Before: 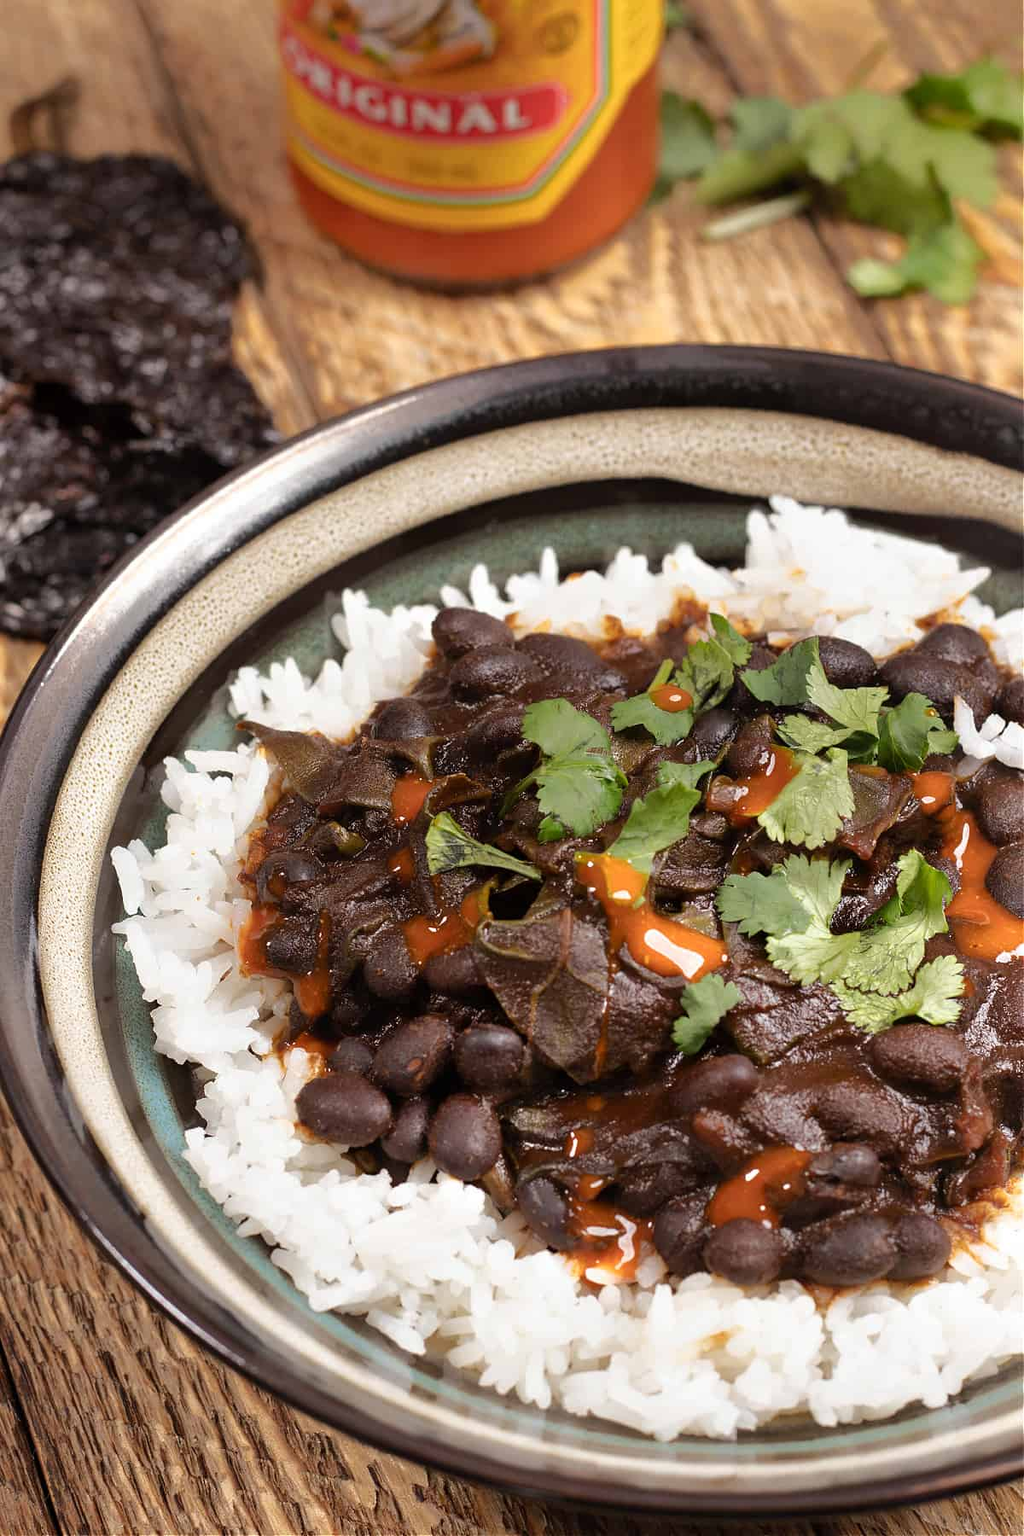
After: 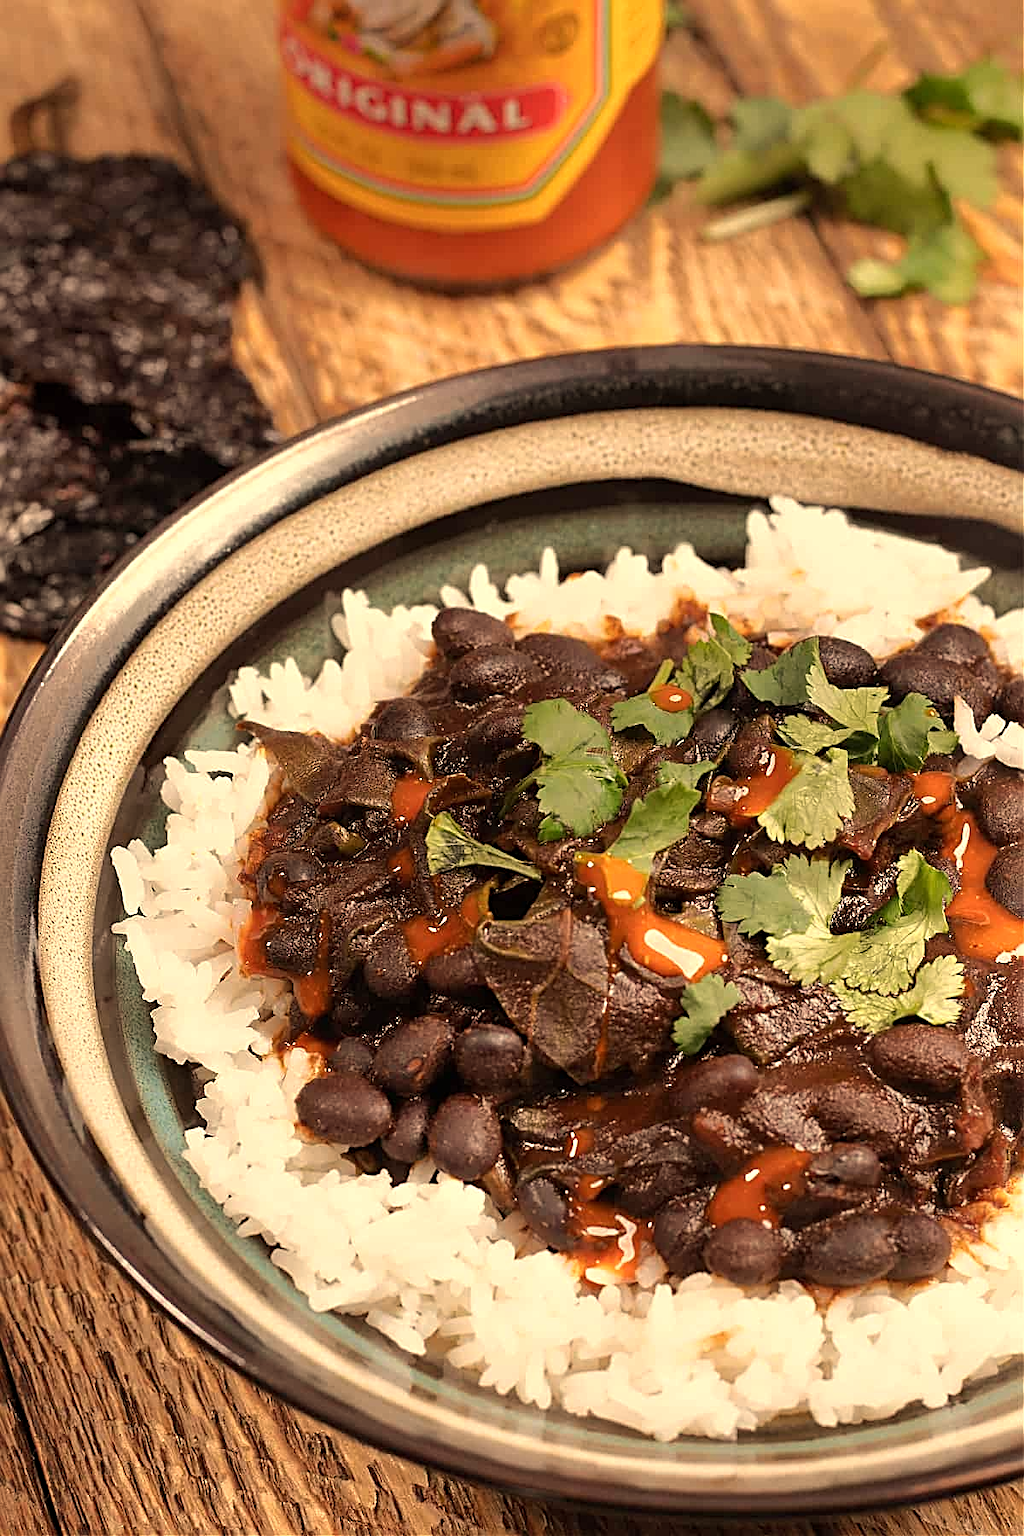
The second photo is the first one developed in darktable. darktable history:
white balance: red 1.138, green 0.996, blue 0.812
sharpen: radius 2.676, amount 0.669
